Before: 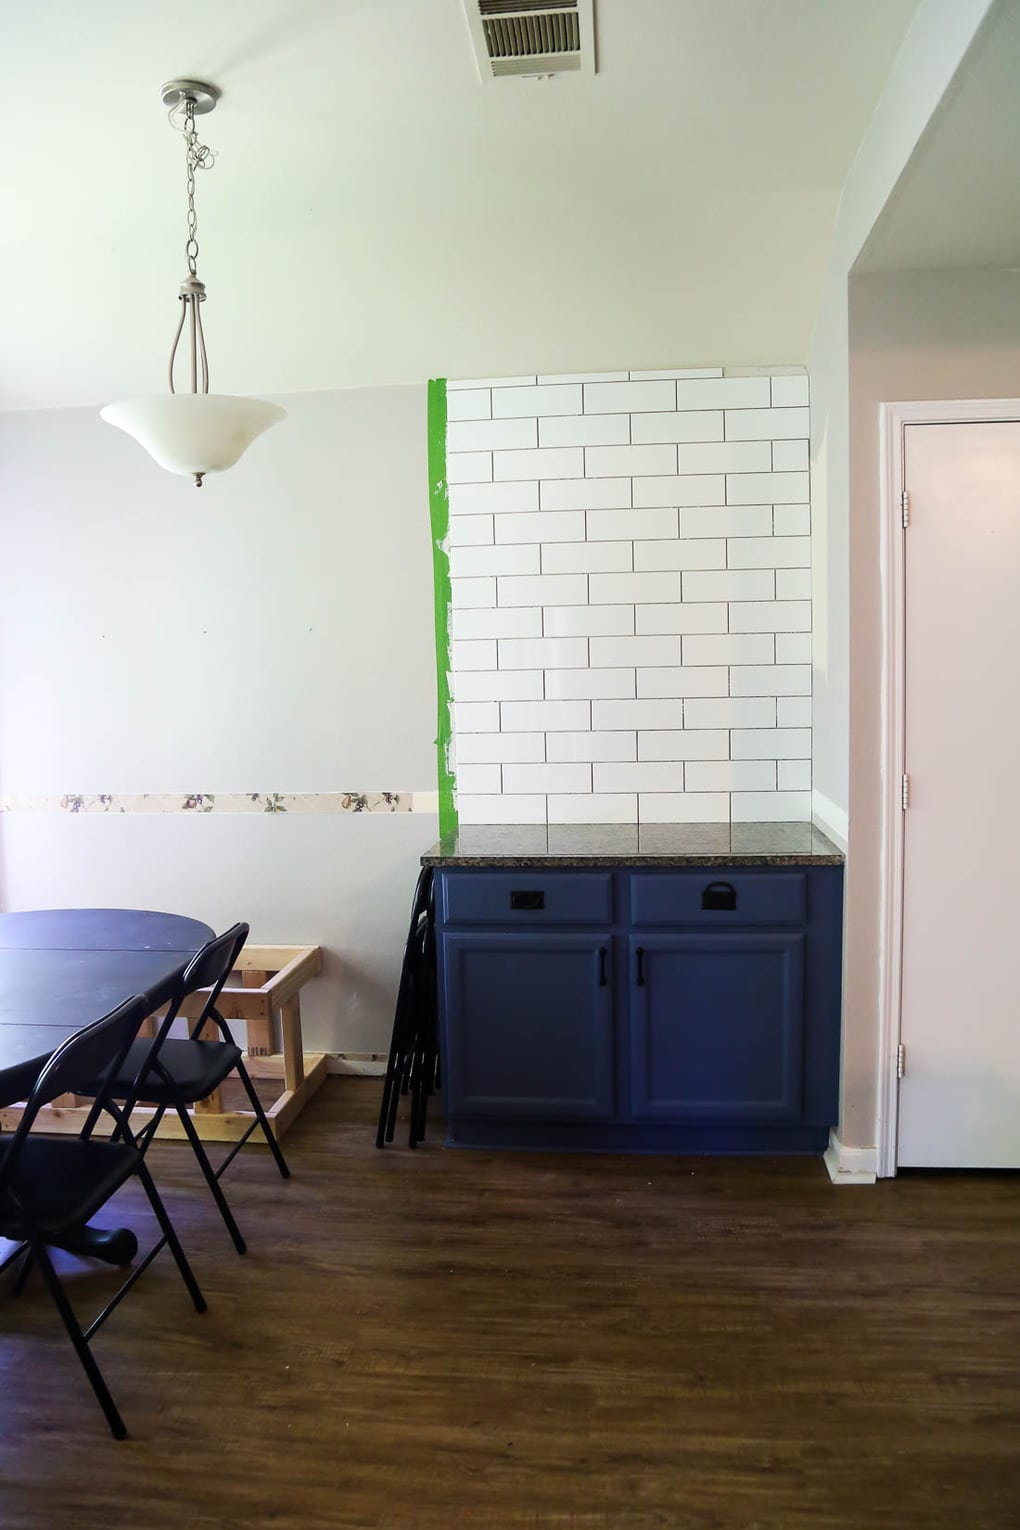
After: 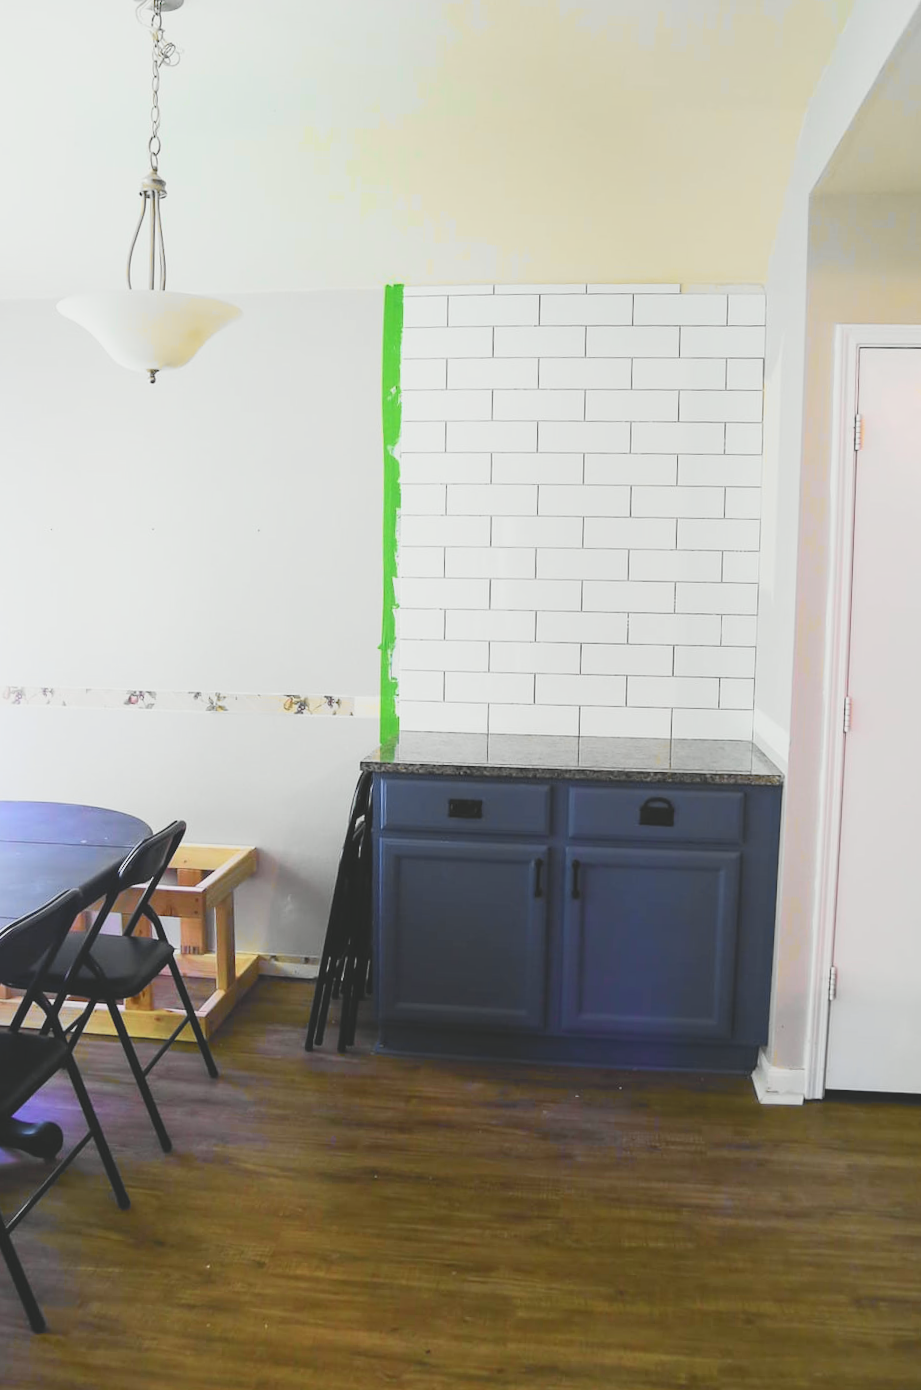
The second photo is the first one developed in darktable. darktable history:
crop and rotate: angle -2.12°, left 3.161%, top 3.626%, right 1.584%, bottom 0.534%
tone curve: curves: ch0 [(0, 0) (0.055, 0.057) (0.258, 0.307) (0.434, 0.543) (0.517, 0.657) (0.745, 0.874) (1, 1)]; ch1 [(0, 0) (0.346, 0.307) (0.418, 0.383) (0.46, 0.439) (0.482, 0.493) (0.502, 0.497) (0.517, 0.506) (0.55, 0.561) (0.588, 0.61) (0.646, 0.688) (1, 1)]; ch2 [(0, 0) (0.346, 0.34) (0.431, 0.45) (0.485, 0.499) (0.5, 0.503) (0.527, 0.508) (0.545, 0.562) (0.679, 0.706) (1, 1)], color space Lab, independent channels, preserve colors none
contrast brightness saturation: contrast -0.285
